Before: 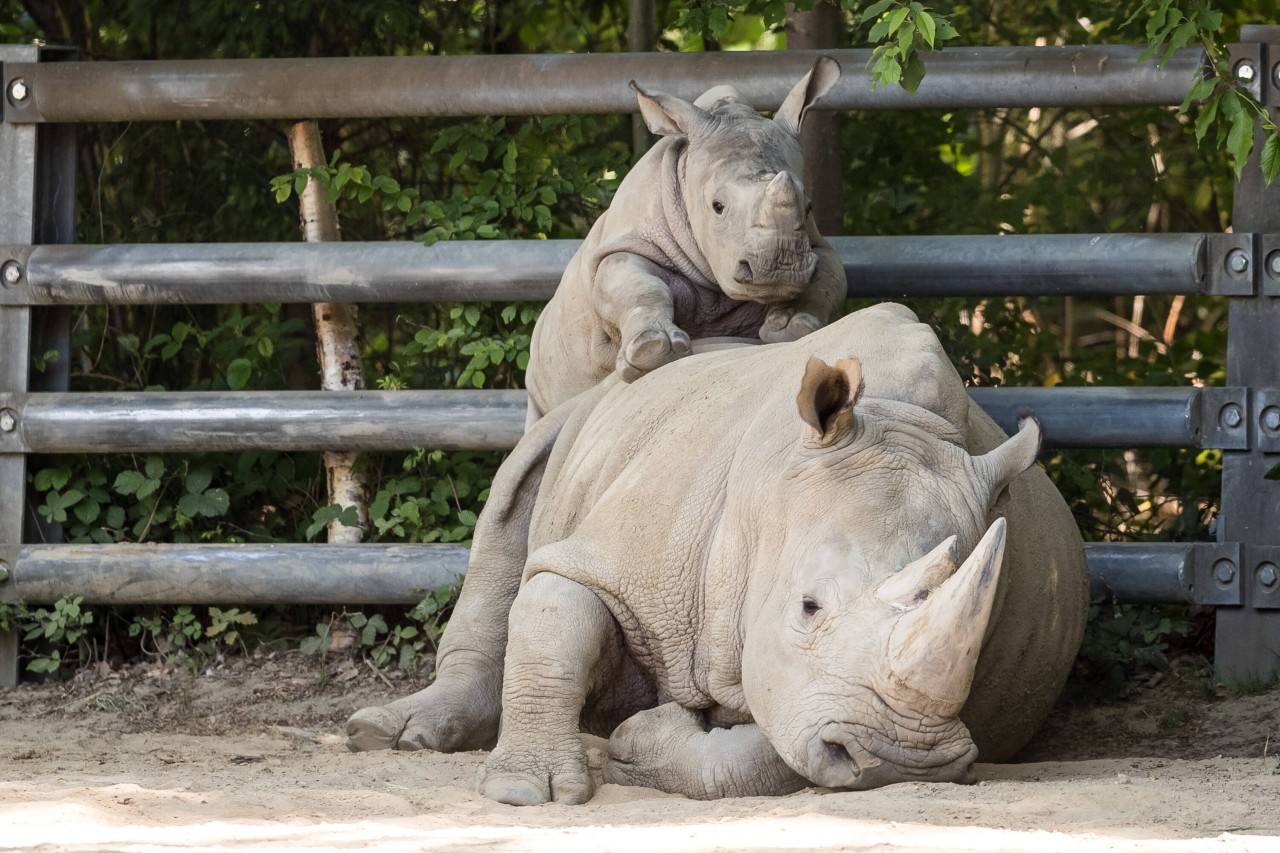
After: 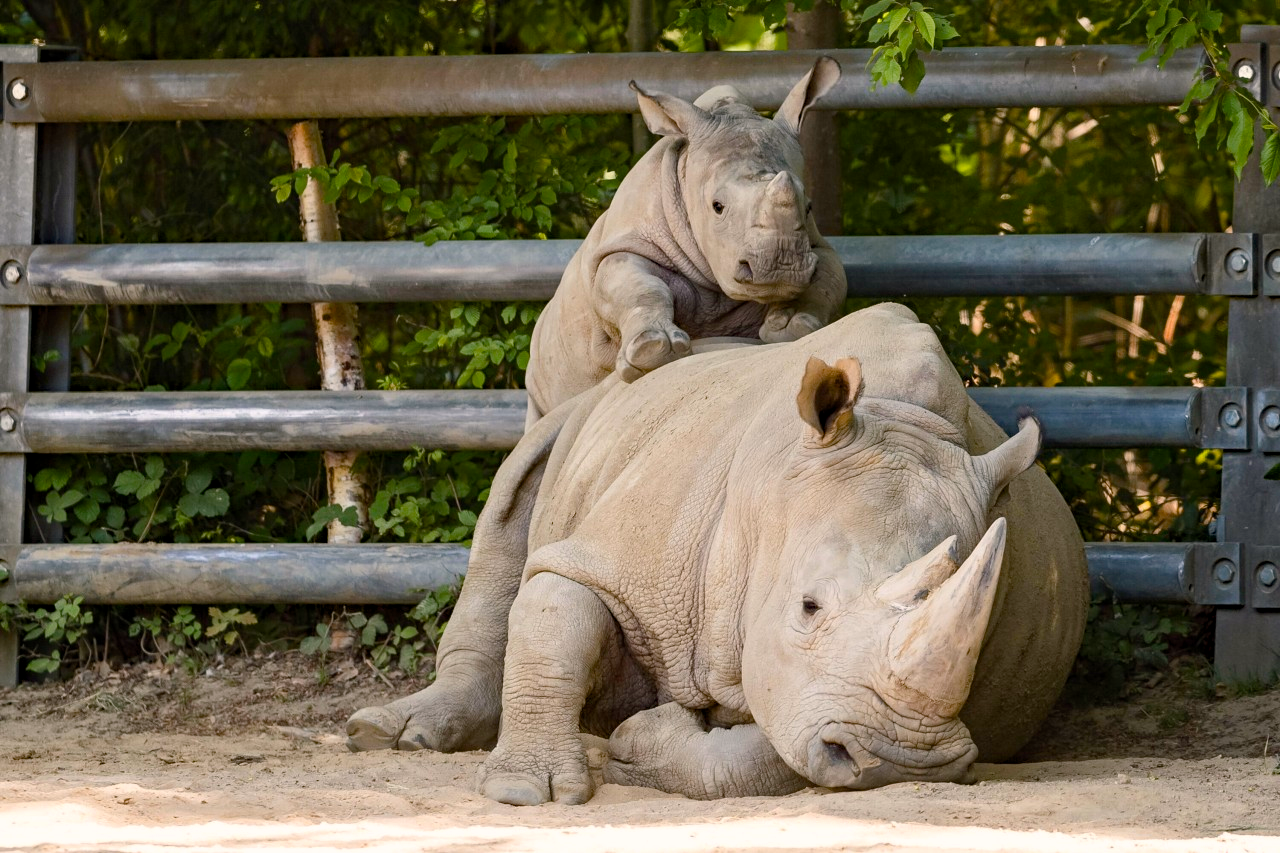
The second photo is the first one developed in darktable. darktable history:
haze removal: compatibility mode true, adaptive false
color balance rgb: shadows lift › chroma 3.791%, shadows lift › hue 91.29°, highlights gain › chroma 1.572%, highlights gain › hue 56.99°, perceptual saturation grading › global saturation 34.831%, perceptual saturation grading › highlights -24.943%, perceptual saturation grading › shadows 24.224%
